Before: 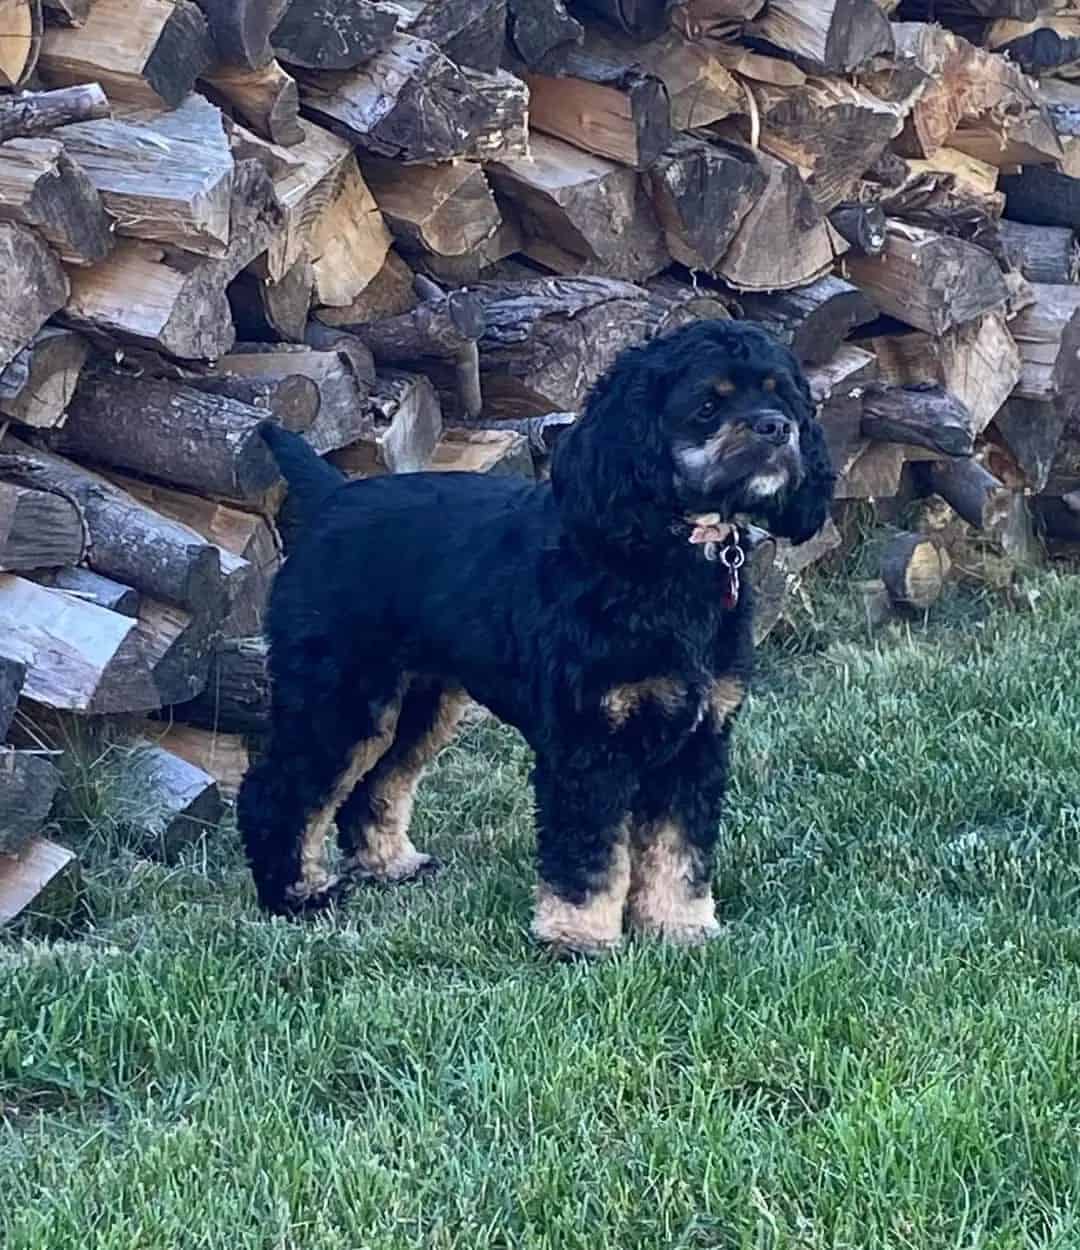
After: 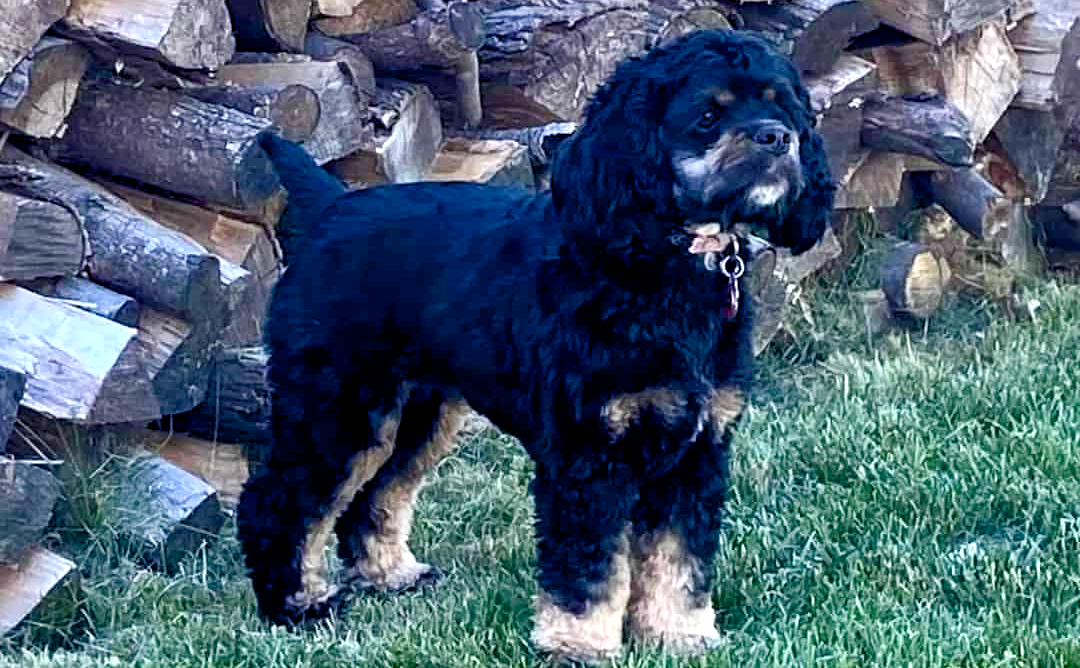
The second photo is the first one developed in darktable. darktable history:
color balance rgb: shadows lift › luminance -20.312%, global offset › luminance -0.505%, perceptual saturation grading › global saturation 20%, perceptual saturation grading › highlights -25.767%, perceptual saturation grading › shadows 49.801%
crop and rotate: top 23.225%, bottom 23.328%
exposure: black level correction 0, exposure 0.5 EV, compensate exposure bias true, compensate highlight preservation false
